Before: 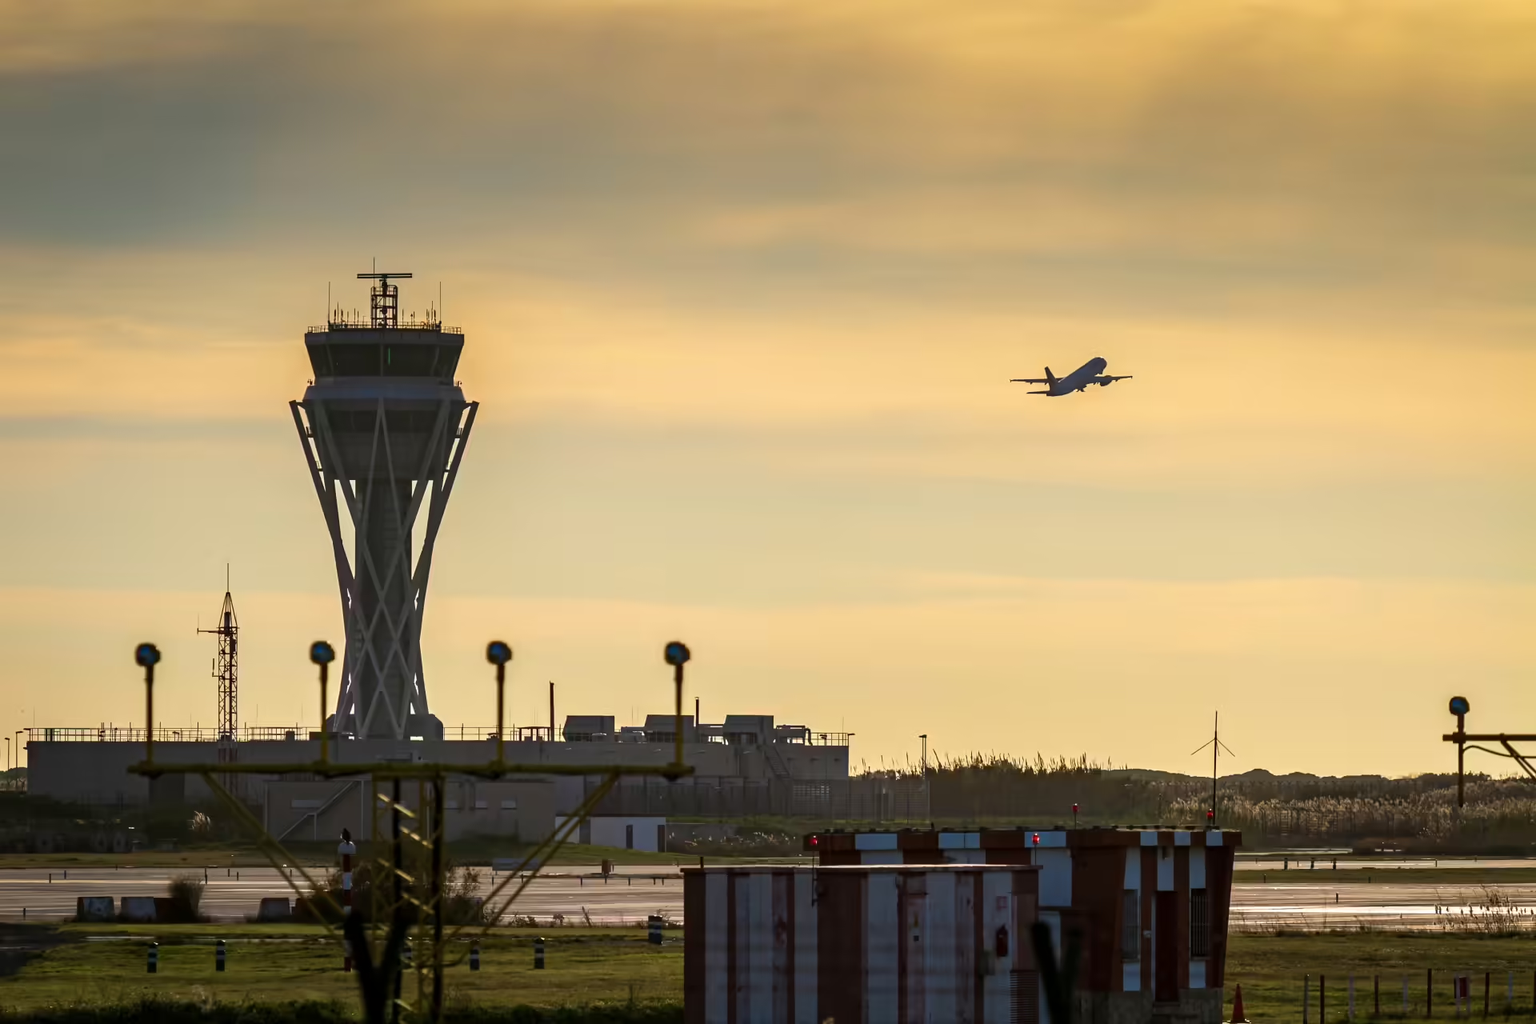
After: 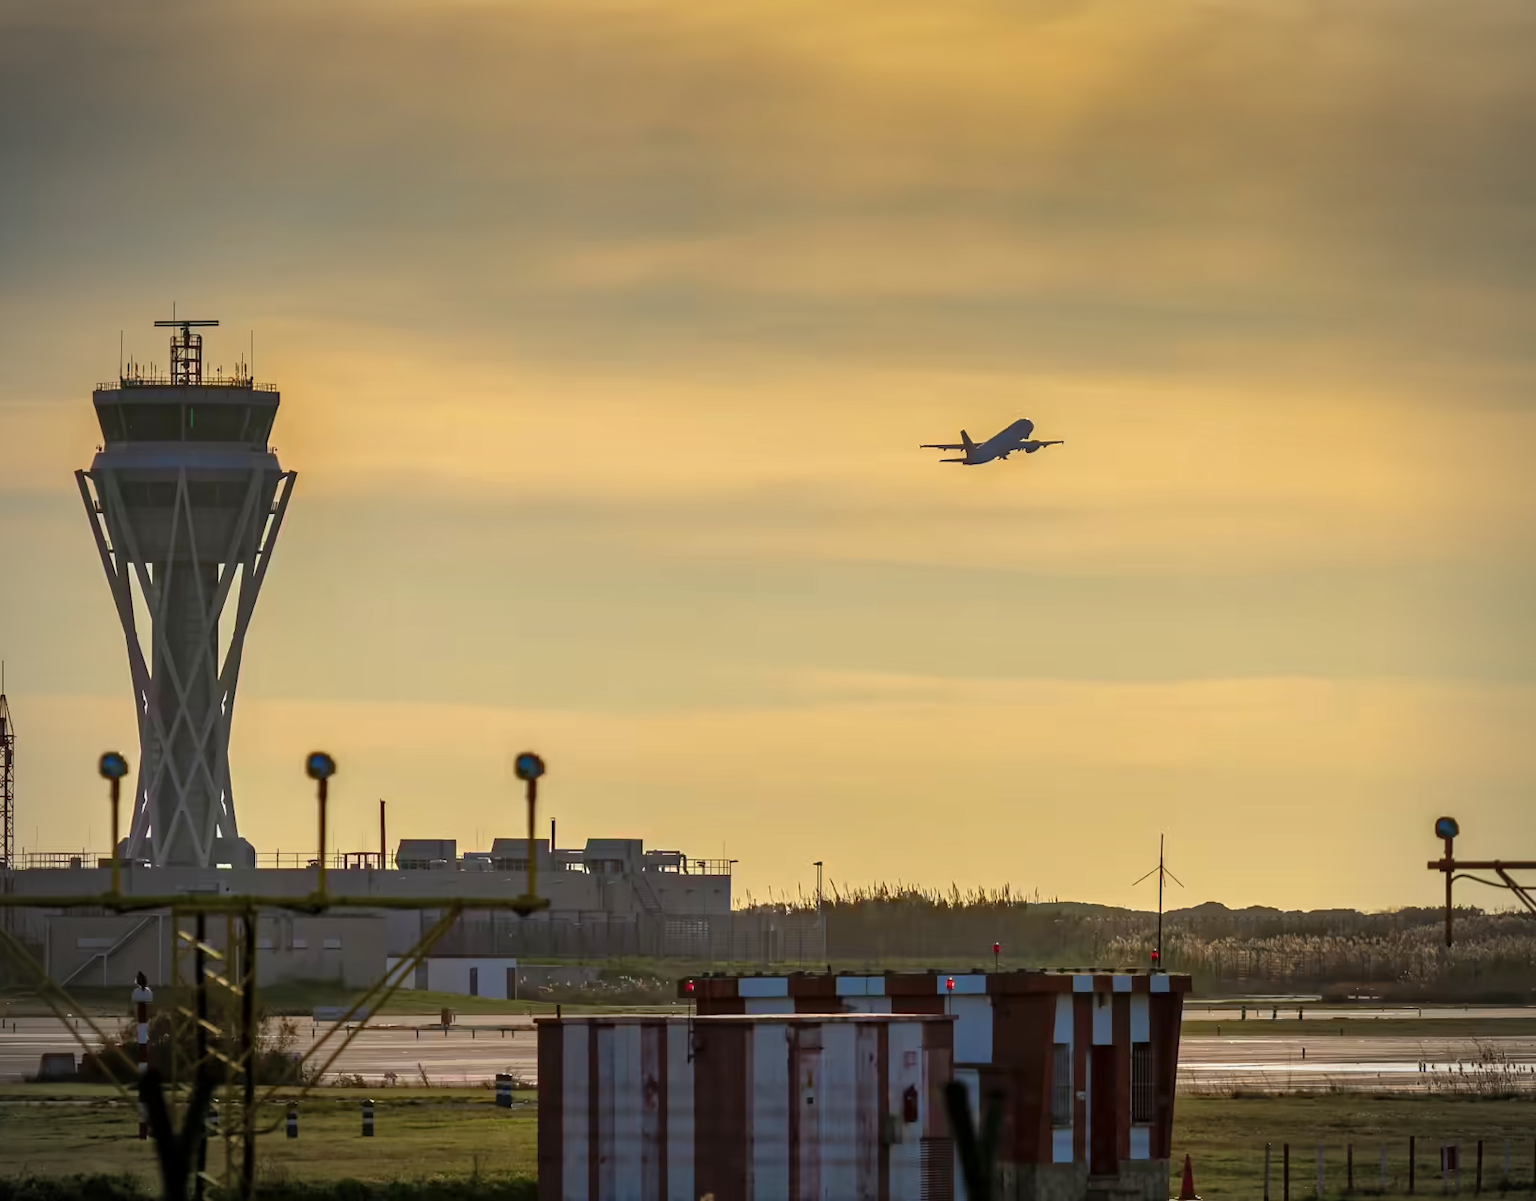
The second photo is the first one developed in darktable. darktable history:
vignetting: on, module defaults
shadows and highlights: on, module defaults
crop and rotate: left 14.729%
